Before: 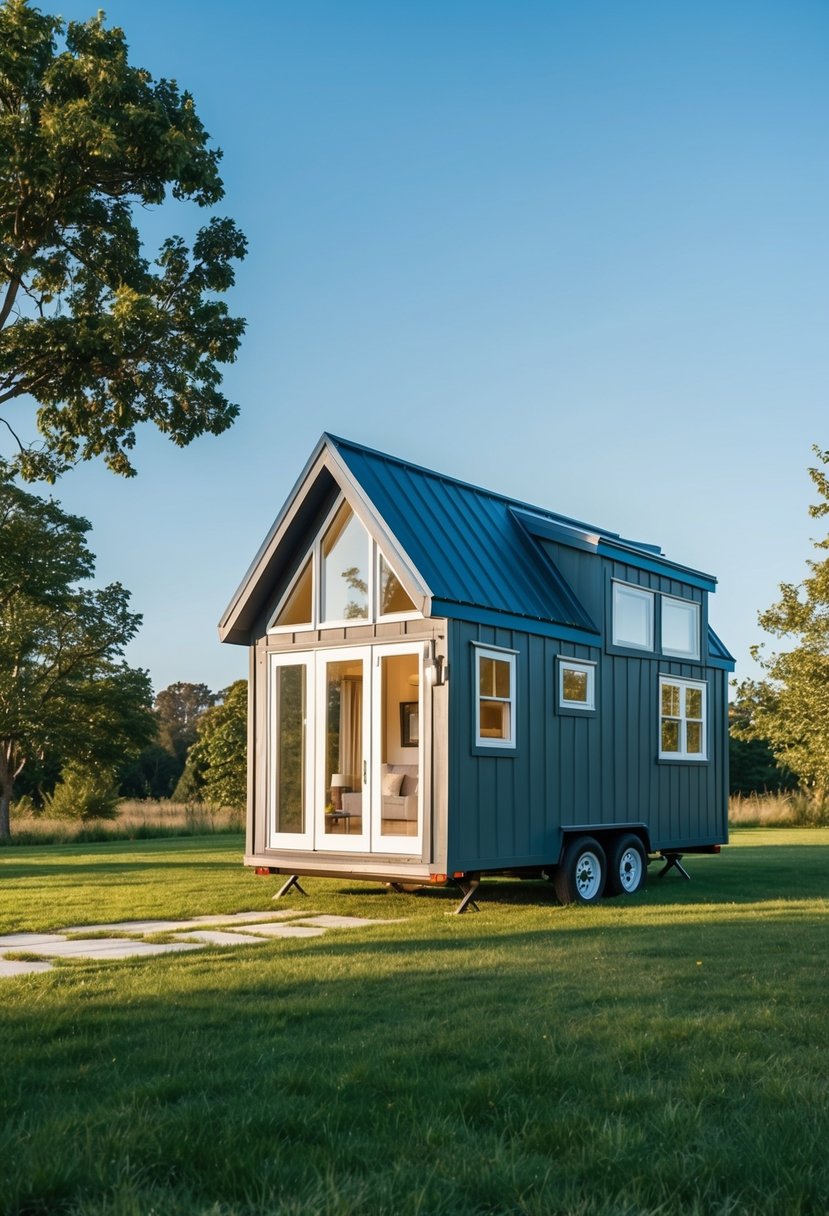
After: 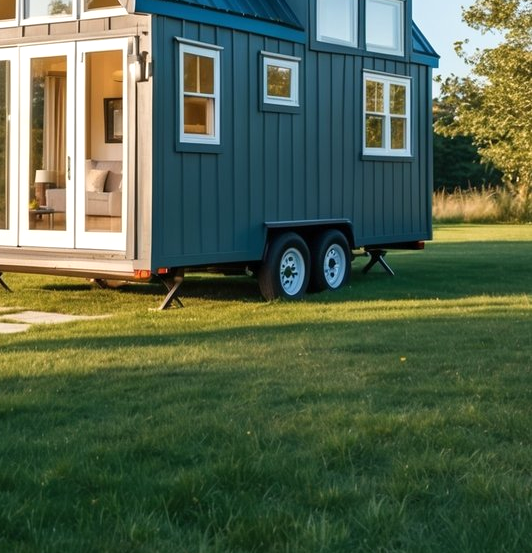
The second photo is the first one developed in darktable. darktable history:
crop and rotate: left 35.79%, top 49.688%, bottom 4.784%
exposure: exposure 0.203 EV, compensate highlight preservation false
